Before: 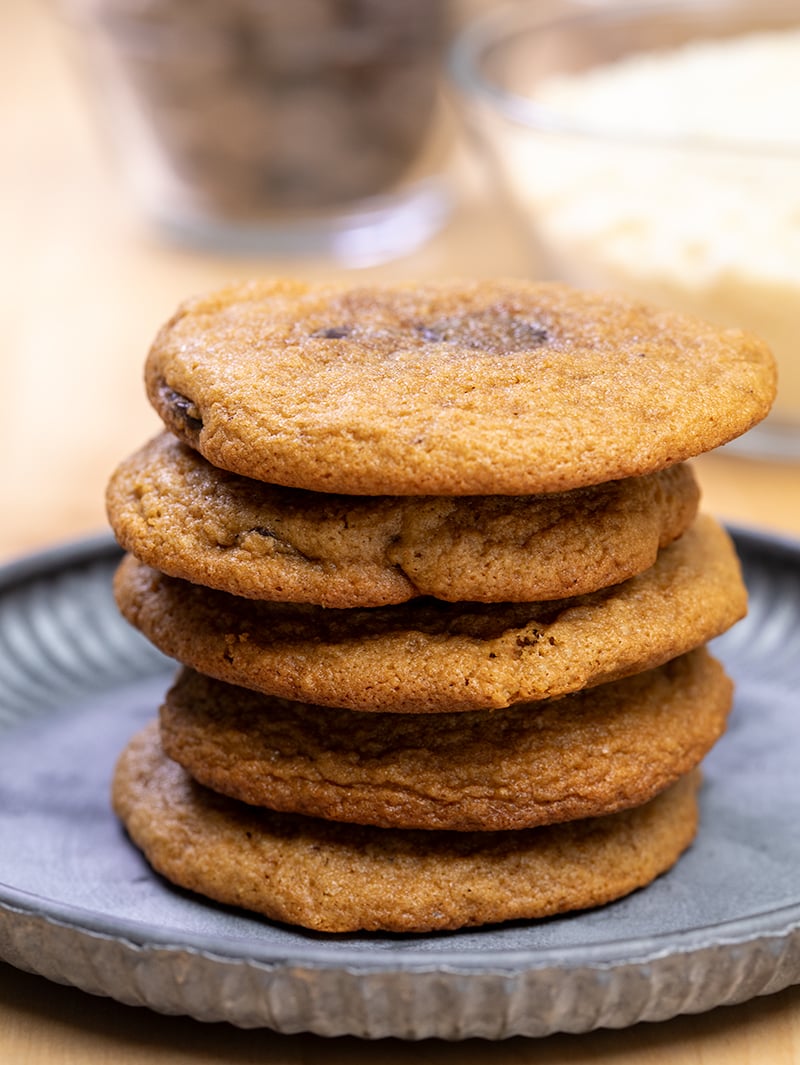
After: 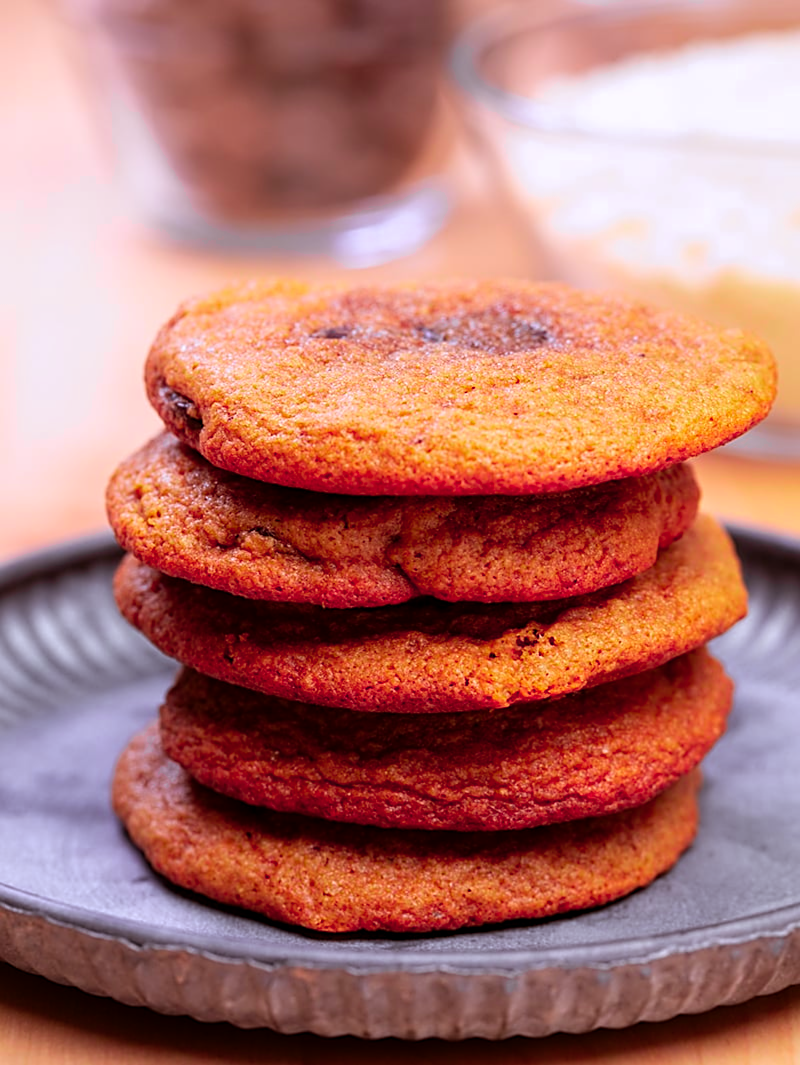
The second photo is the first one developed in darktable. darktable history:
sharpen: on, module defaults
exposure: exposure -0.153 EV, compensate highlight preservation false
white balance: red 1.004, blue 1.096
rgb levels: mode RGB, independent channels, levels [[0, 0.5, 1], [0, 0.521, 1], [0, 0.536, 1]]
lowpass: radius 0.5, unbound 0
color zones: curves: ch0 [(0, 0.533) (0.126, 0.533) (0.234, 0.533) (0.368, 0.357) (0.5, 0.5) (0.625, 0.5) (0.74, 0.637) (0.875, 0.5)]; ch1 [(0.004, 0.708) (0.129, 0.662) (0.25, 0.5) (0.375, 0.331) (0.496, 0.396) (0.625, 0.649) (0.739, 0.26) (0.875, 0.5) (1, 0.478)]; ch2 [(0, 0.409) (0.132, 0.403) (0.236, 0.558) (0.379, 0.448) (0.5, 0.5) (0.625, 0.5) (0.691, 0.39) (0.875, 0.5)]
